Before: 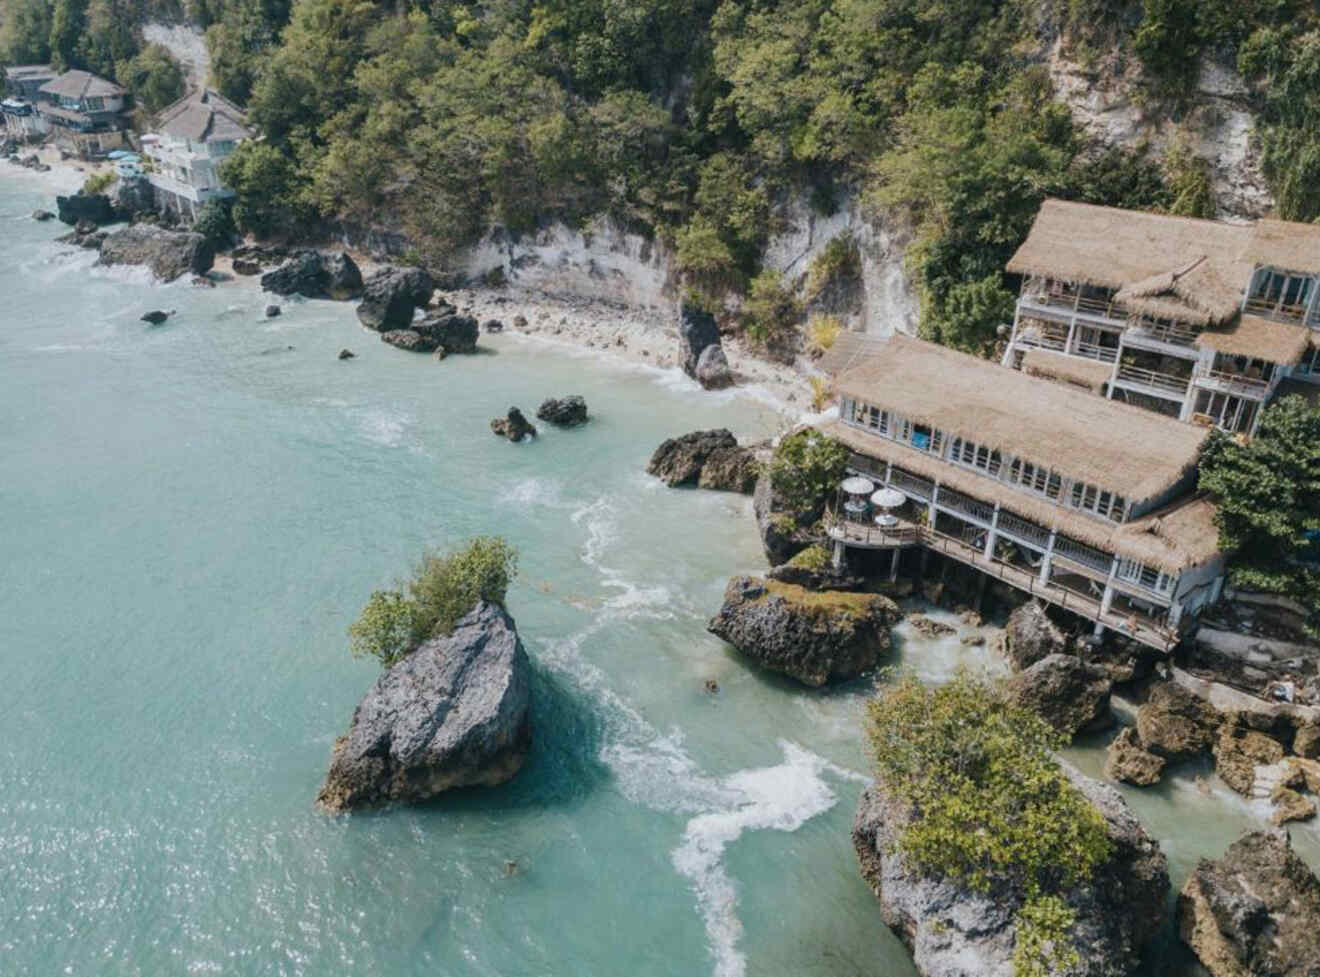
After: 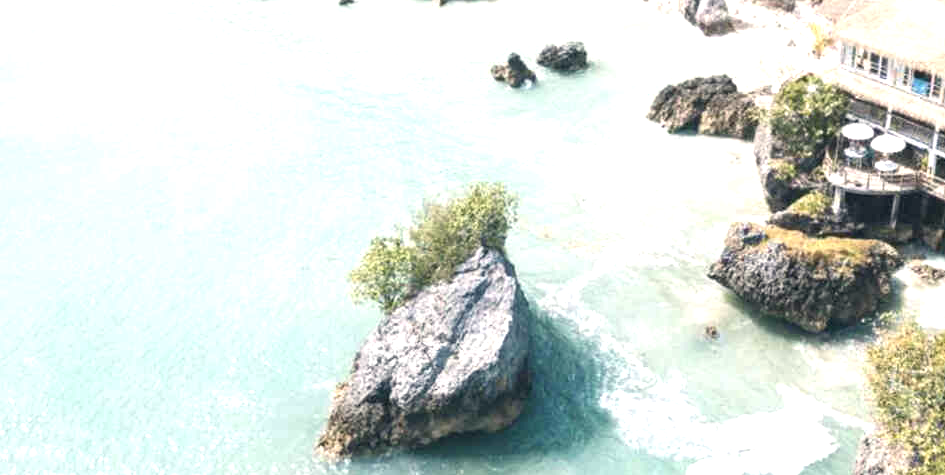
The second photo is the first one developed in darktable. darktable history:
color correction: highlights a* 2.79, highlights b* 5.02, shadows a* -1.54, shadows b* -4.95, saturation 0.795
crop: top 36.307%, right 28.37%, bottom 15.055%
exposure: black level correction 0, exposure 1.46 EV, compensate highlight preservation false
